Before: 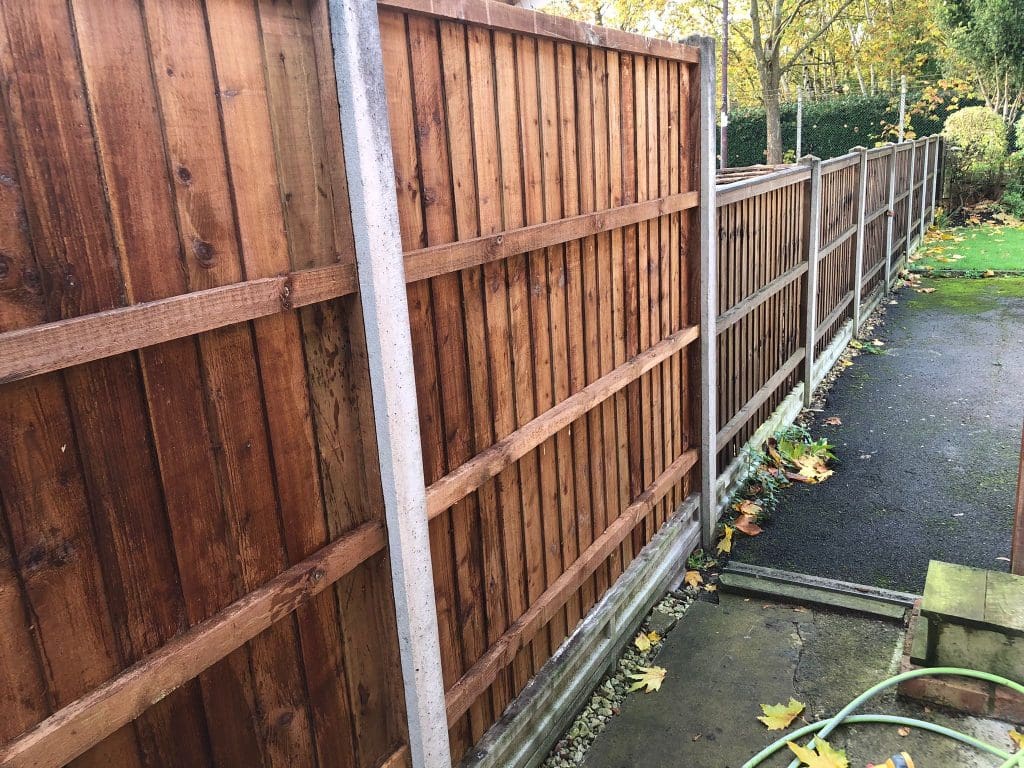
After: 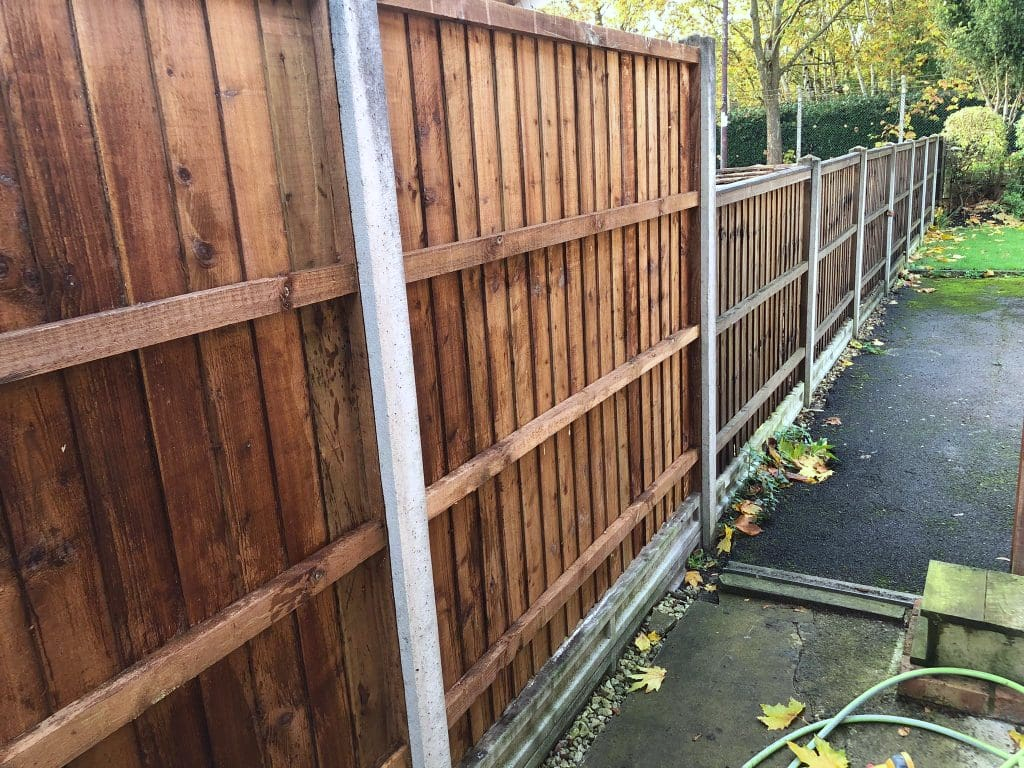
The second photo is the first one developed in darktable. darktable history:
color correction: highlights a* -4.28, highlights b* 6.53
white balance: red 0.984, blue 1.059
